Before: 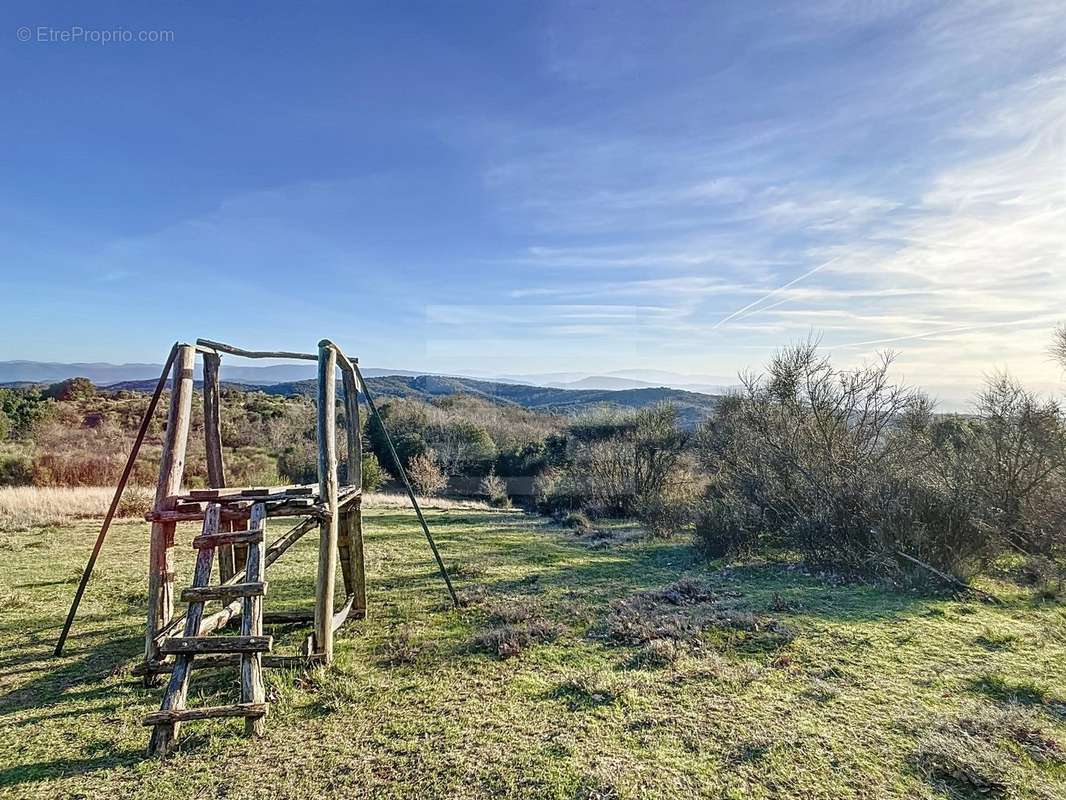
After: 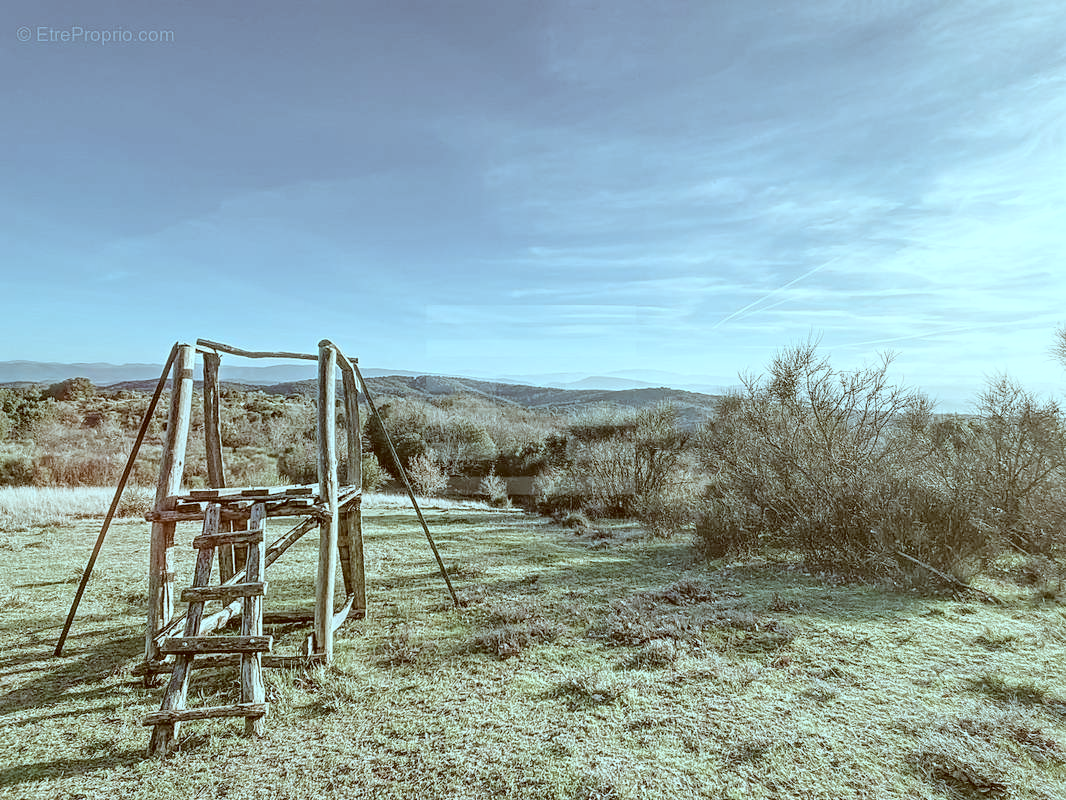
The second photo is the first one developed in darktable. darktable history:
contrast brightness saturation: brightness 0.182, saturation -0.481
color correction: highlights a* -14.79, highlights b* -15.93, shadows a* 10.06, shadows b* 30.12
